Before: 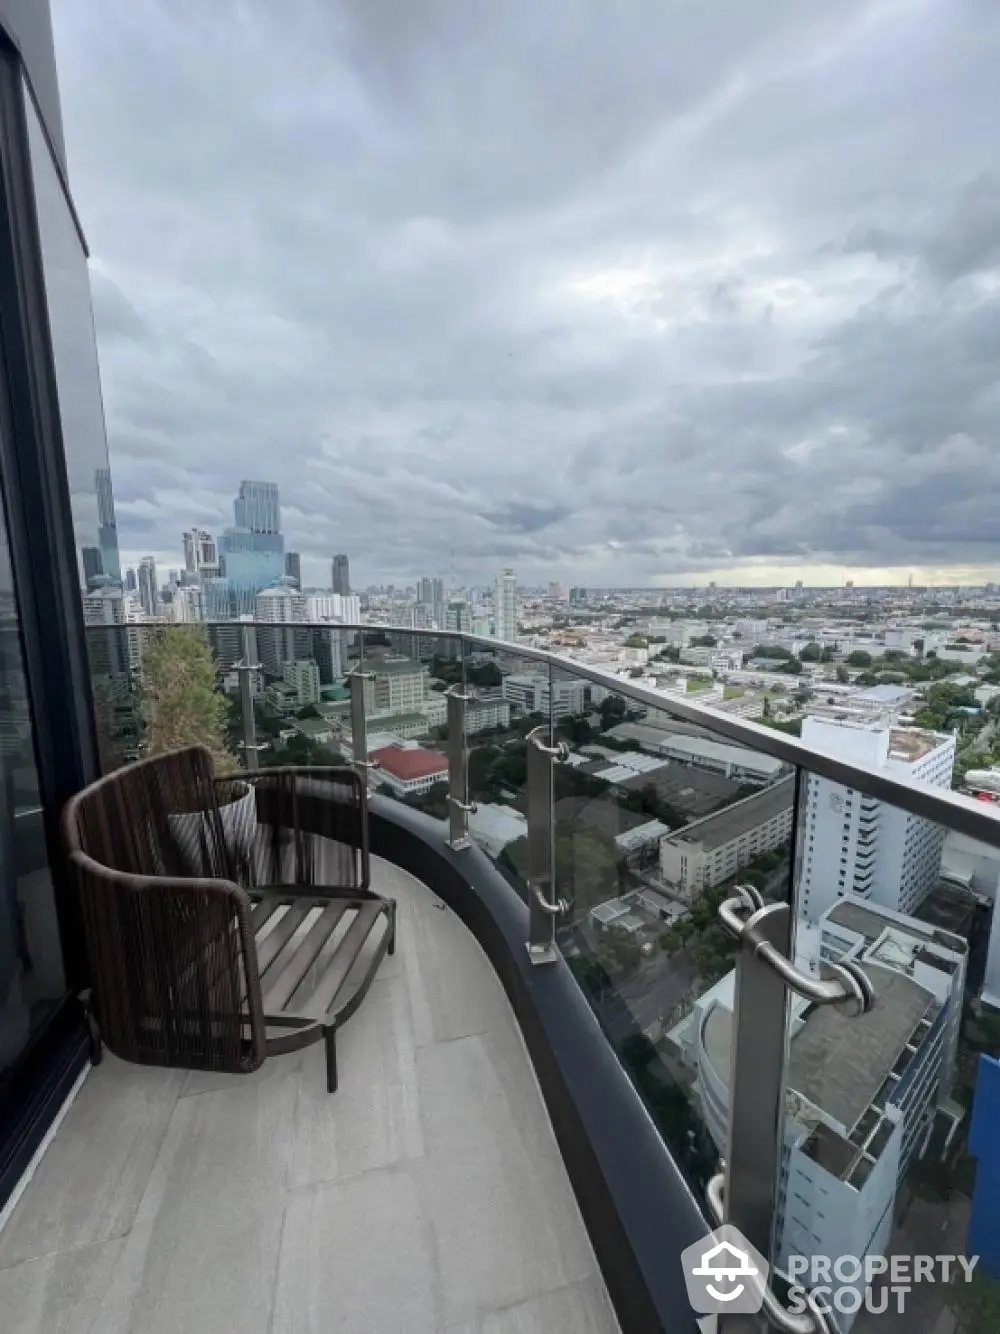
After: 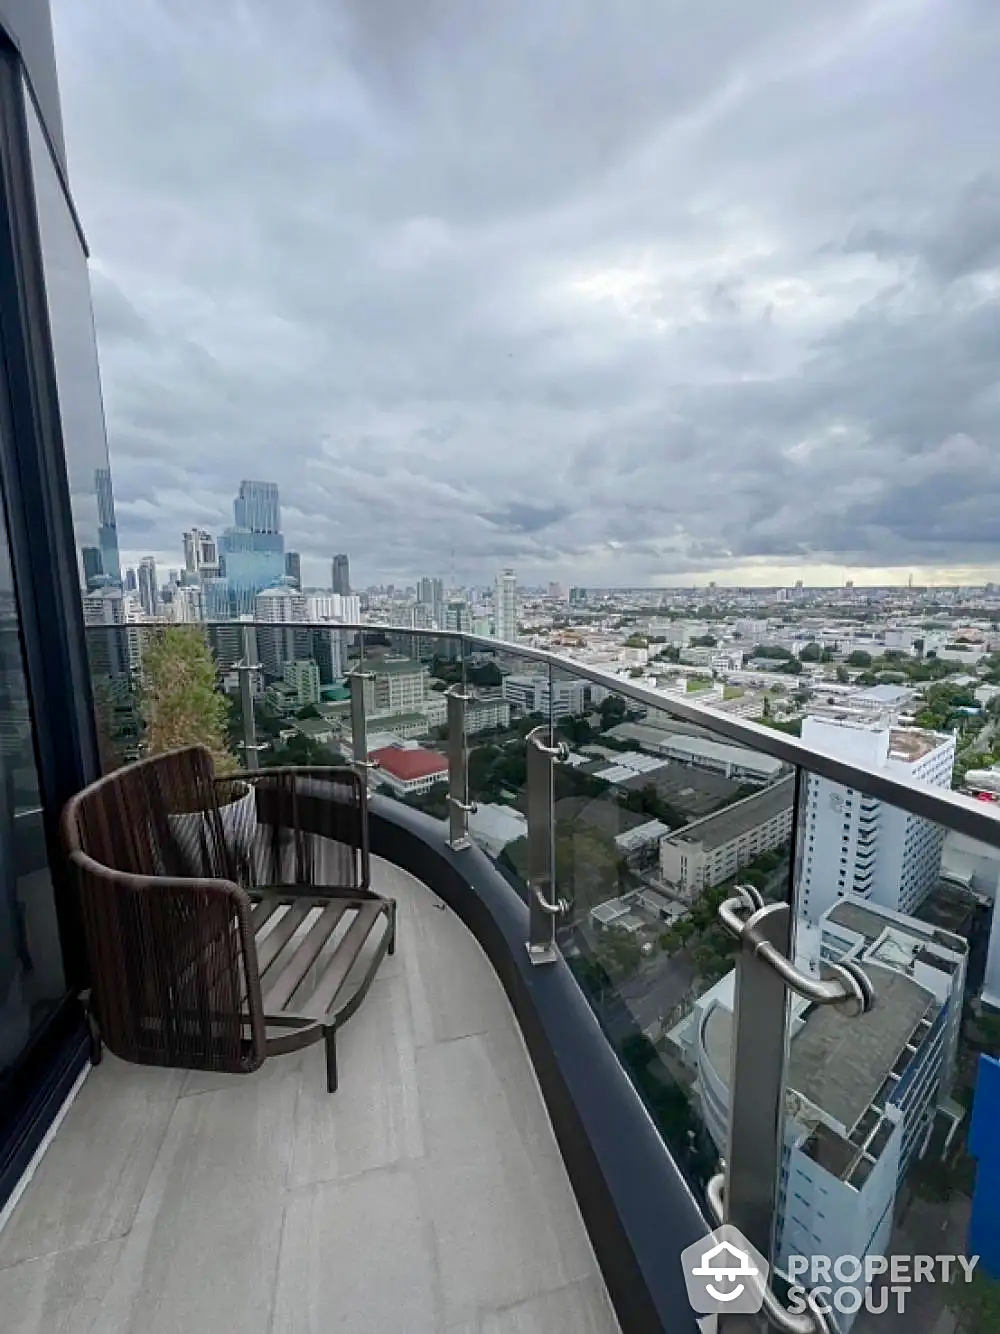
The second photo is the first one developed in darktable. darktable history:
color balance rgb: perceptual saturation grading › global saturation 20%, perceptual saturation grading › highlights -25%, perceptual saturation grading › shadows 50%
sharpen: on, module defaults
